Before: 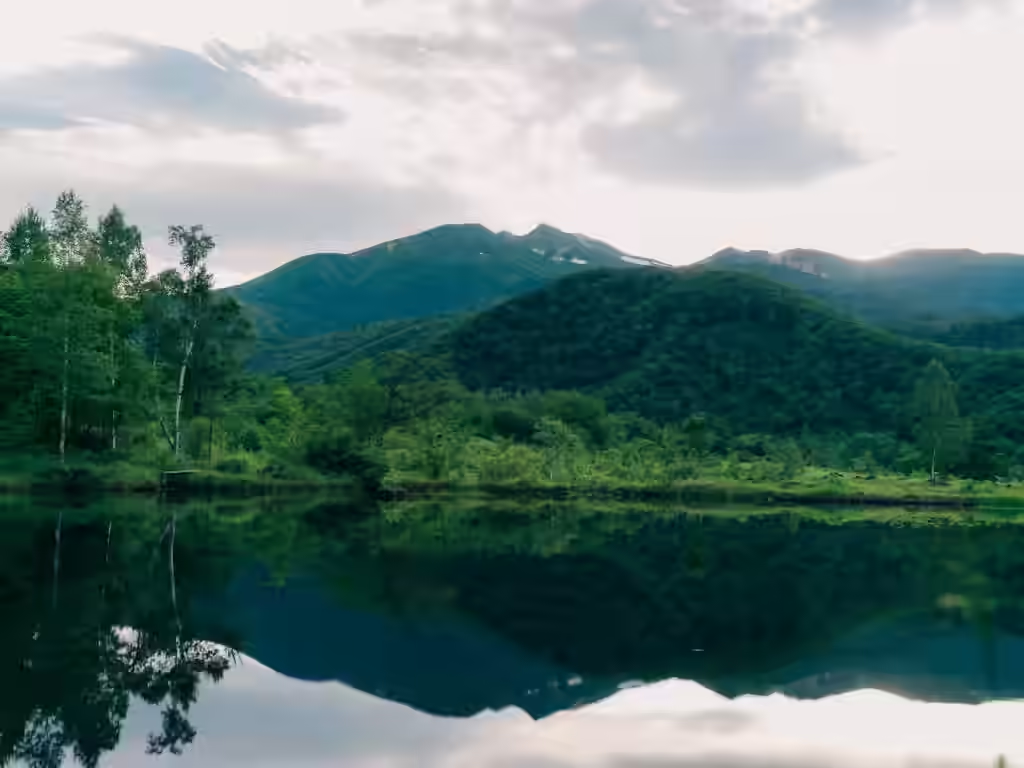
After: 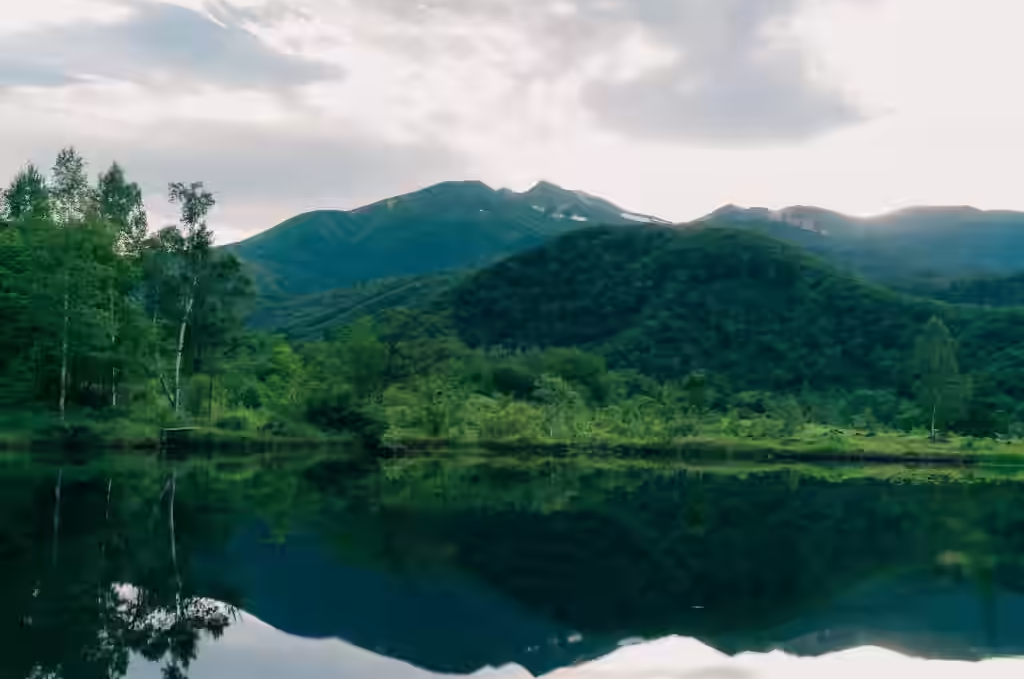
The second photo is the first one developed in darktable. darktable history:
crop and rotate: top 5.609%, bottom 5.946%
